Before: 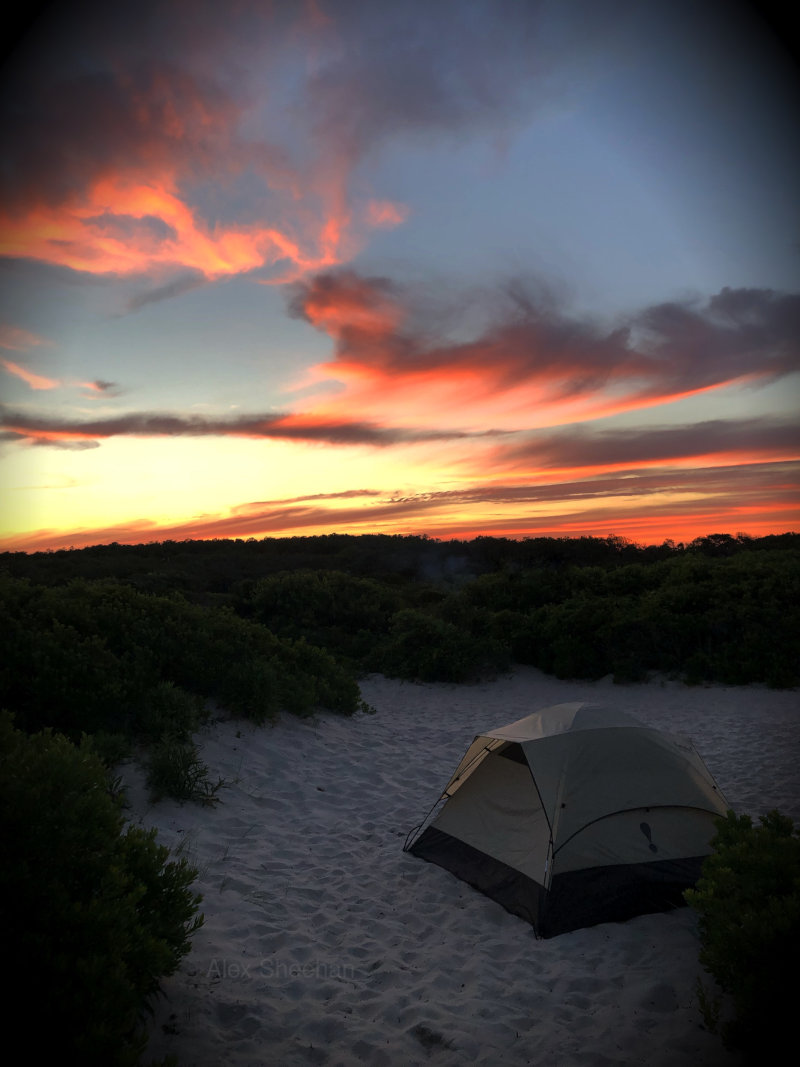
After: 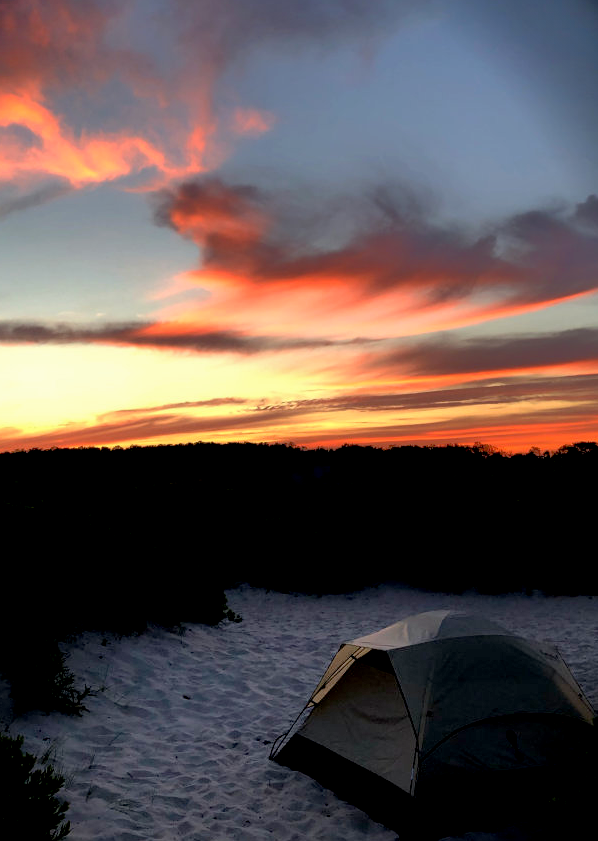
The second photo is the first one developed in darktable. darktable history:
tone equalizer: -8 EV -0.528 EV, -7 EV -0.319 EV, -6 EV -0.083 EV, -5 EV 0.413 EV, -4 EV 0.985 EV, -3 EV 0.791 EV, -2 EV -0.01 EV, -1 EV 0.14 EV, +0 EV -0.012 EV, smoothing 1
exposure: black level correction 0.016, exposure -0.009 EV, compensate highlight preservation false
crop: left 16.768%, top 8.653%, right 8.362%, bottom 12.485%
